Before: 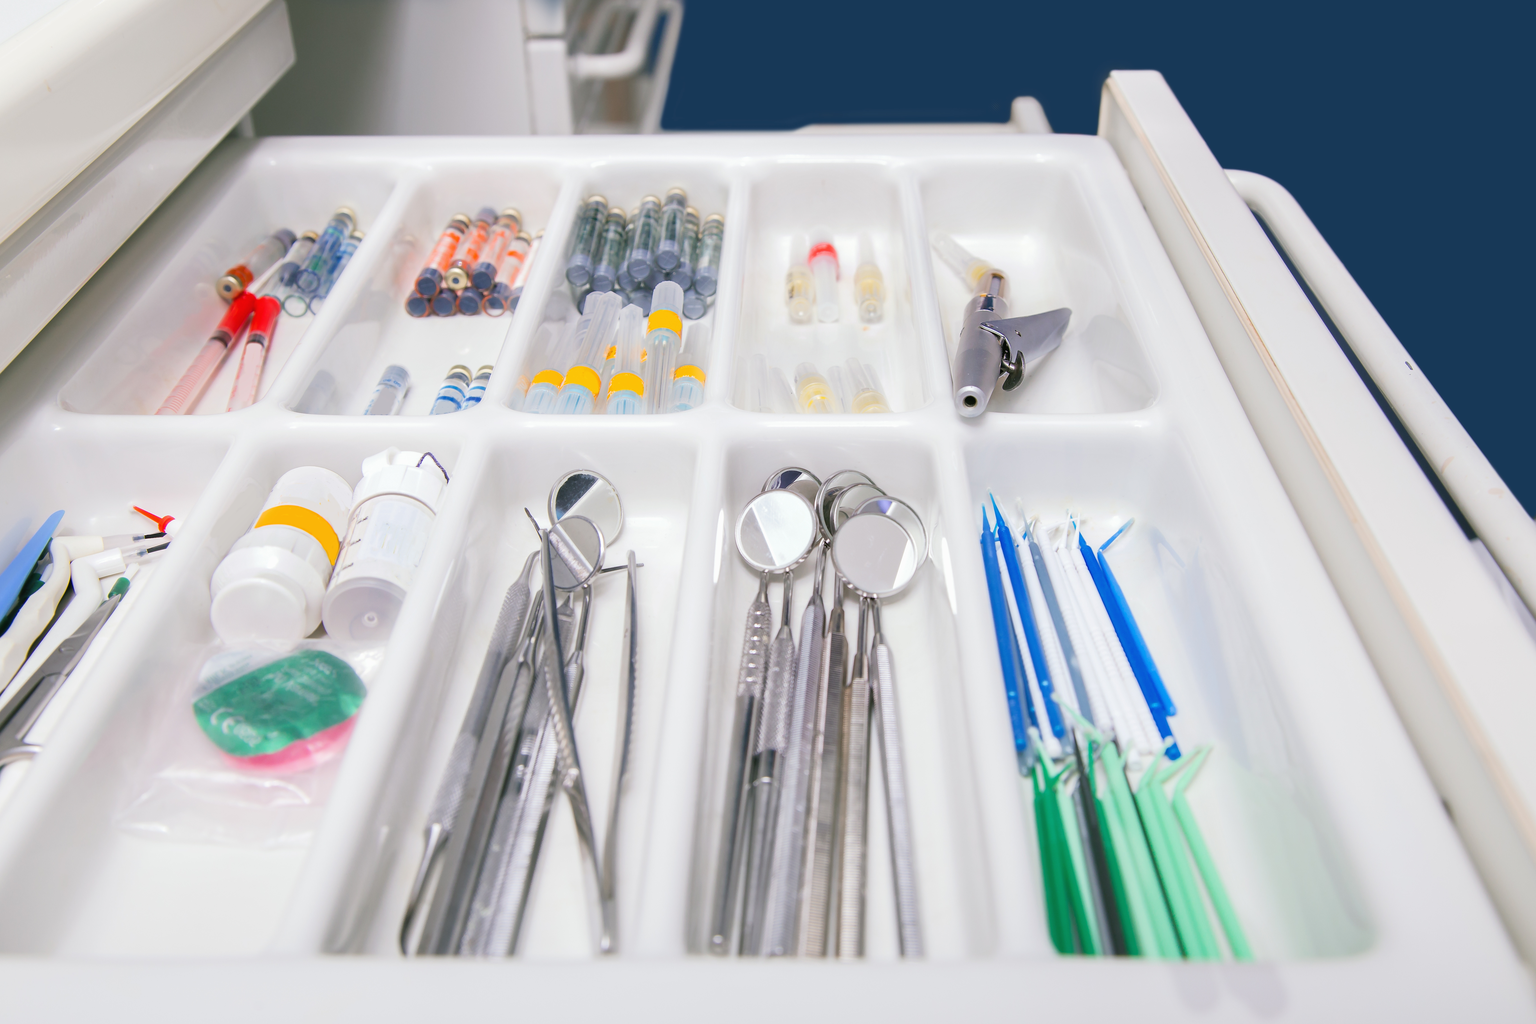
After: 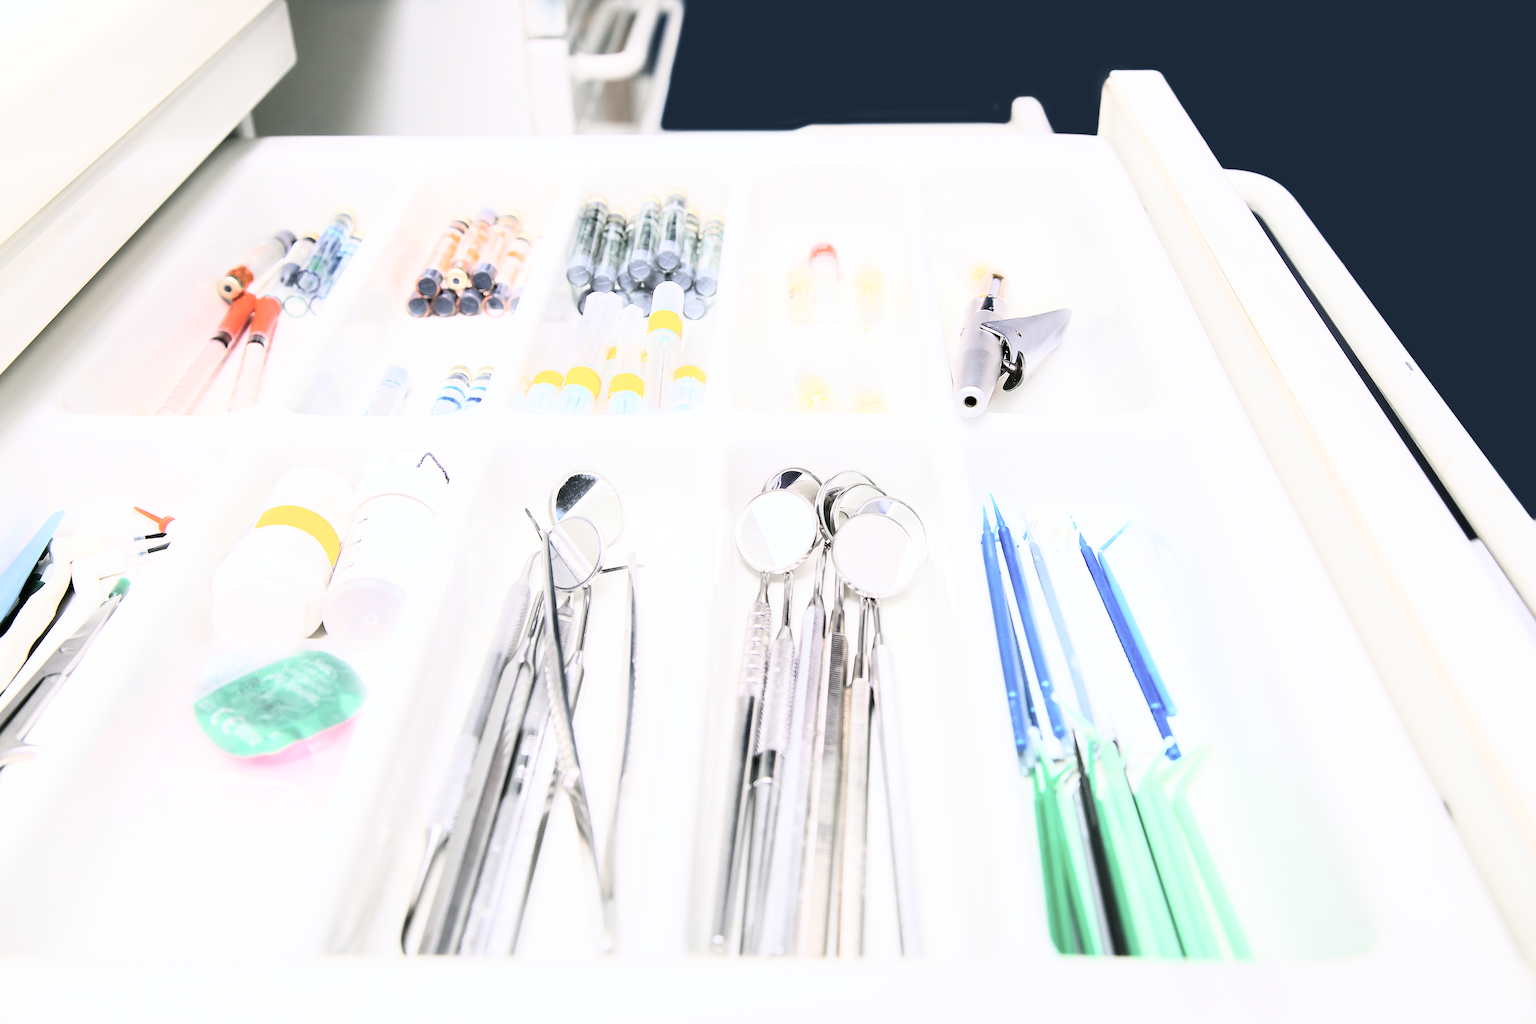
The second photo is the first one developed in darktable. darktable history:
white balance: emerald 1
contrast brightness saturation: contrast 0.1, saturation -0.36
rgb curve: curves: ch0 [(0, 0) (0.21, 0.15) (0.24, 0.21) (0.5, 0.75) (0.75, 0.96) (0.89, 0.99) (1, 1)]; ch1 [(0, 0.02) (0.21, 0.13) (0.25, 0.2) (0.5, 0.67) (0.75, 0.9) (0.89, 0.97) (1, 1)]; ch2 [(0, 0.02) (0.21, 0.13) (0.25, 0.2) (0.5, 0.67) (0.75, 0.9) (0.89, 0.97) (1, 1)], compensate middle gray true
sharpen: on, module defaults
